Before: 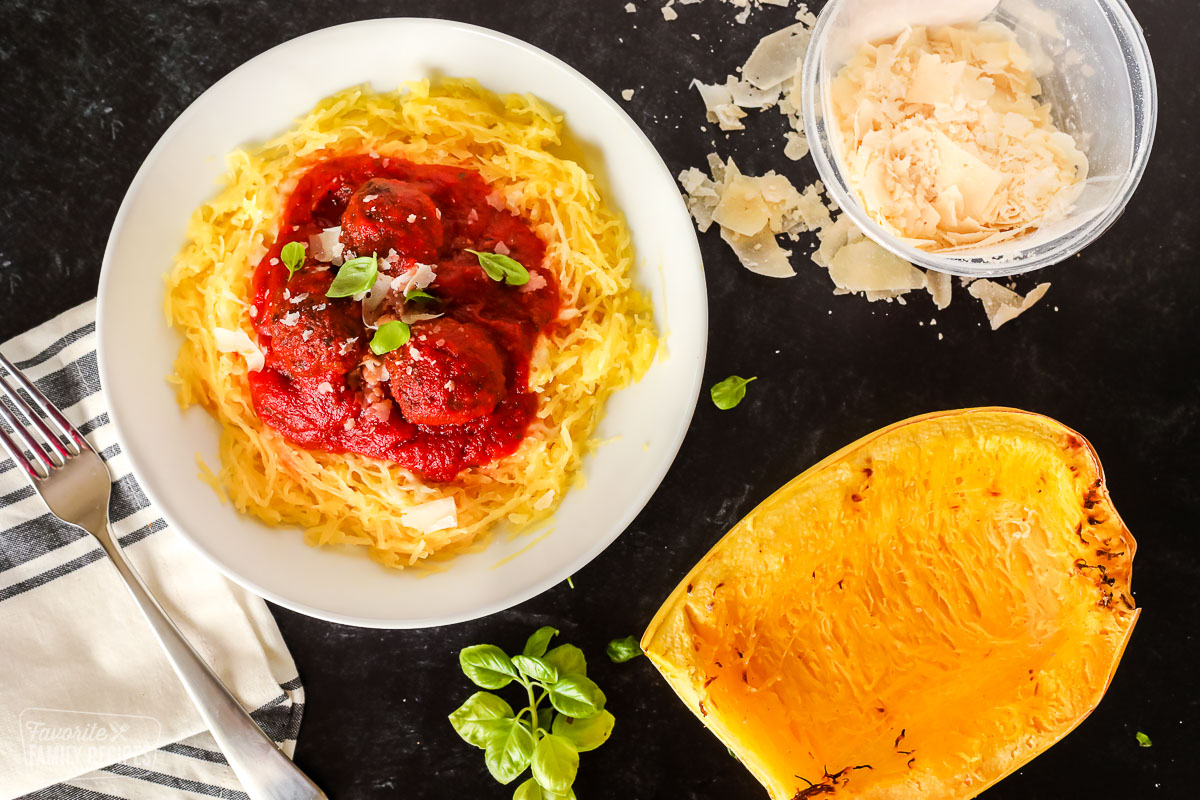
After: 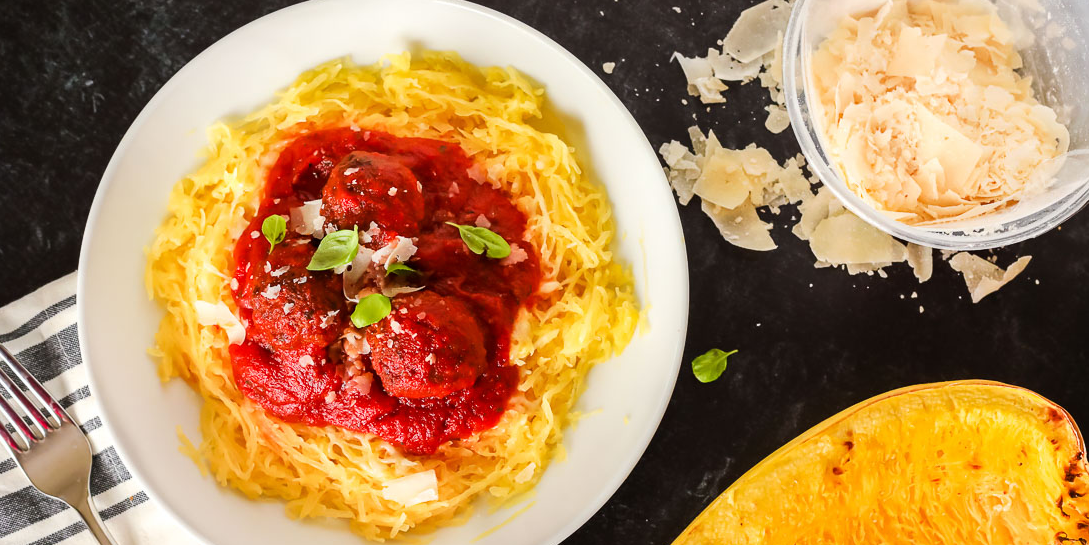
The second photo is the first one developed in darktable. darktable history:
crop: left 1.619%, top 3.384%, right 7.621%, bottom 28.488%
